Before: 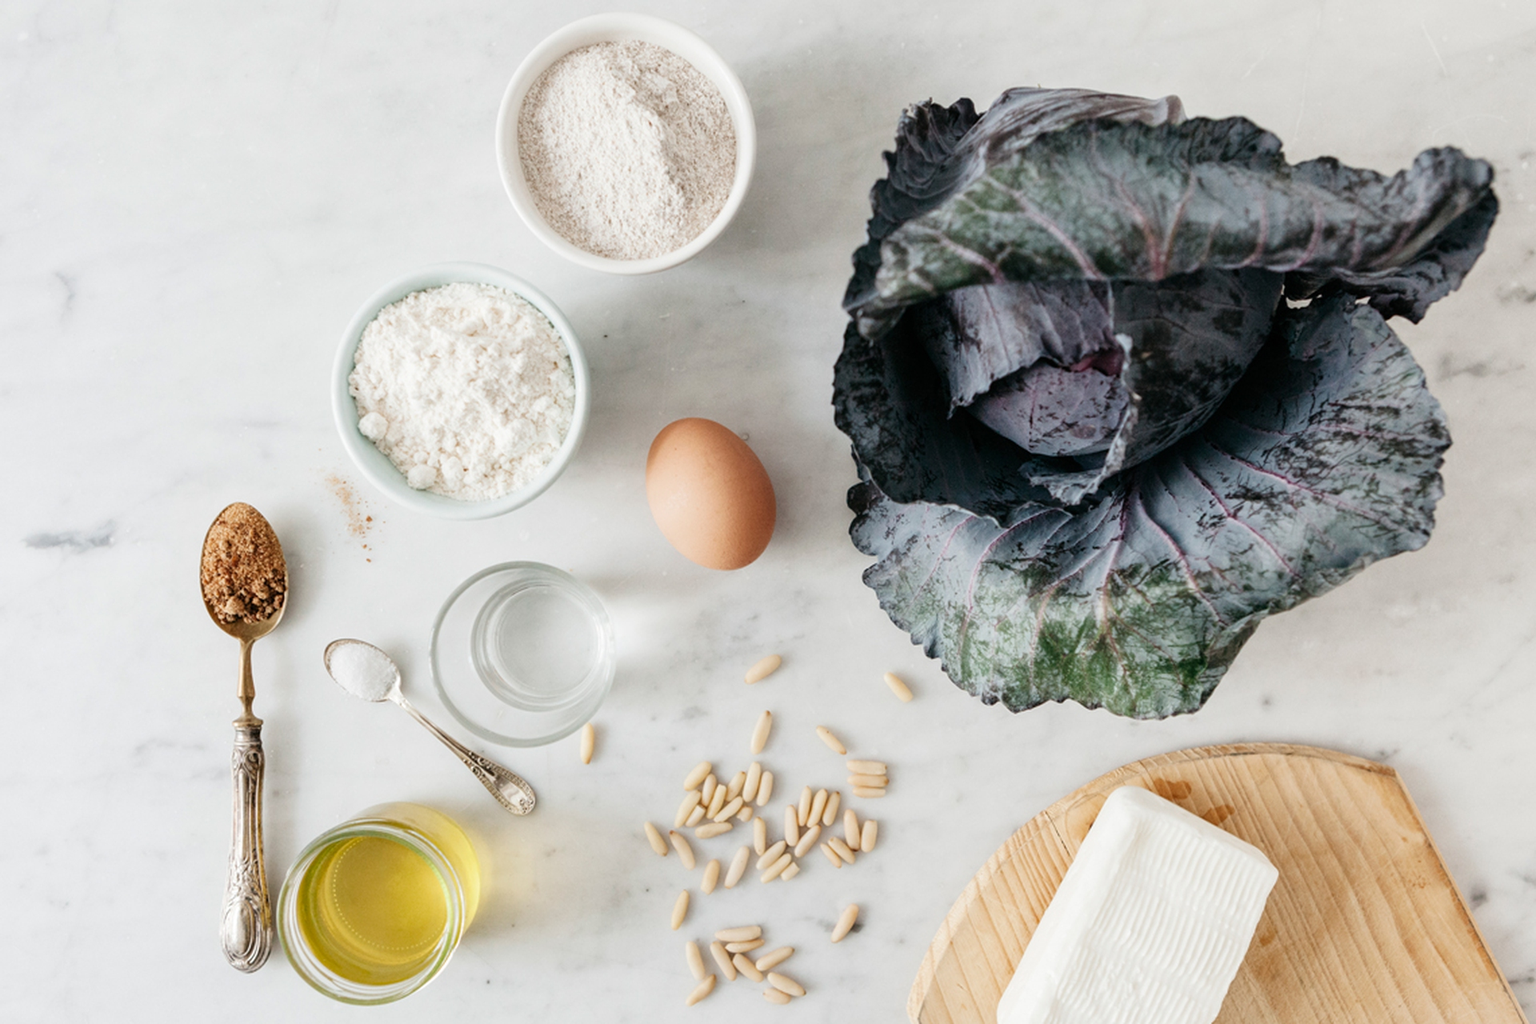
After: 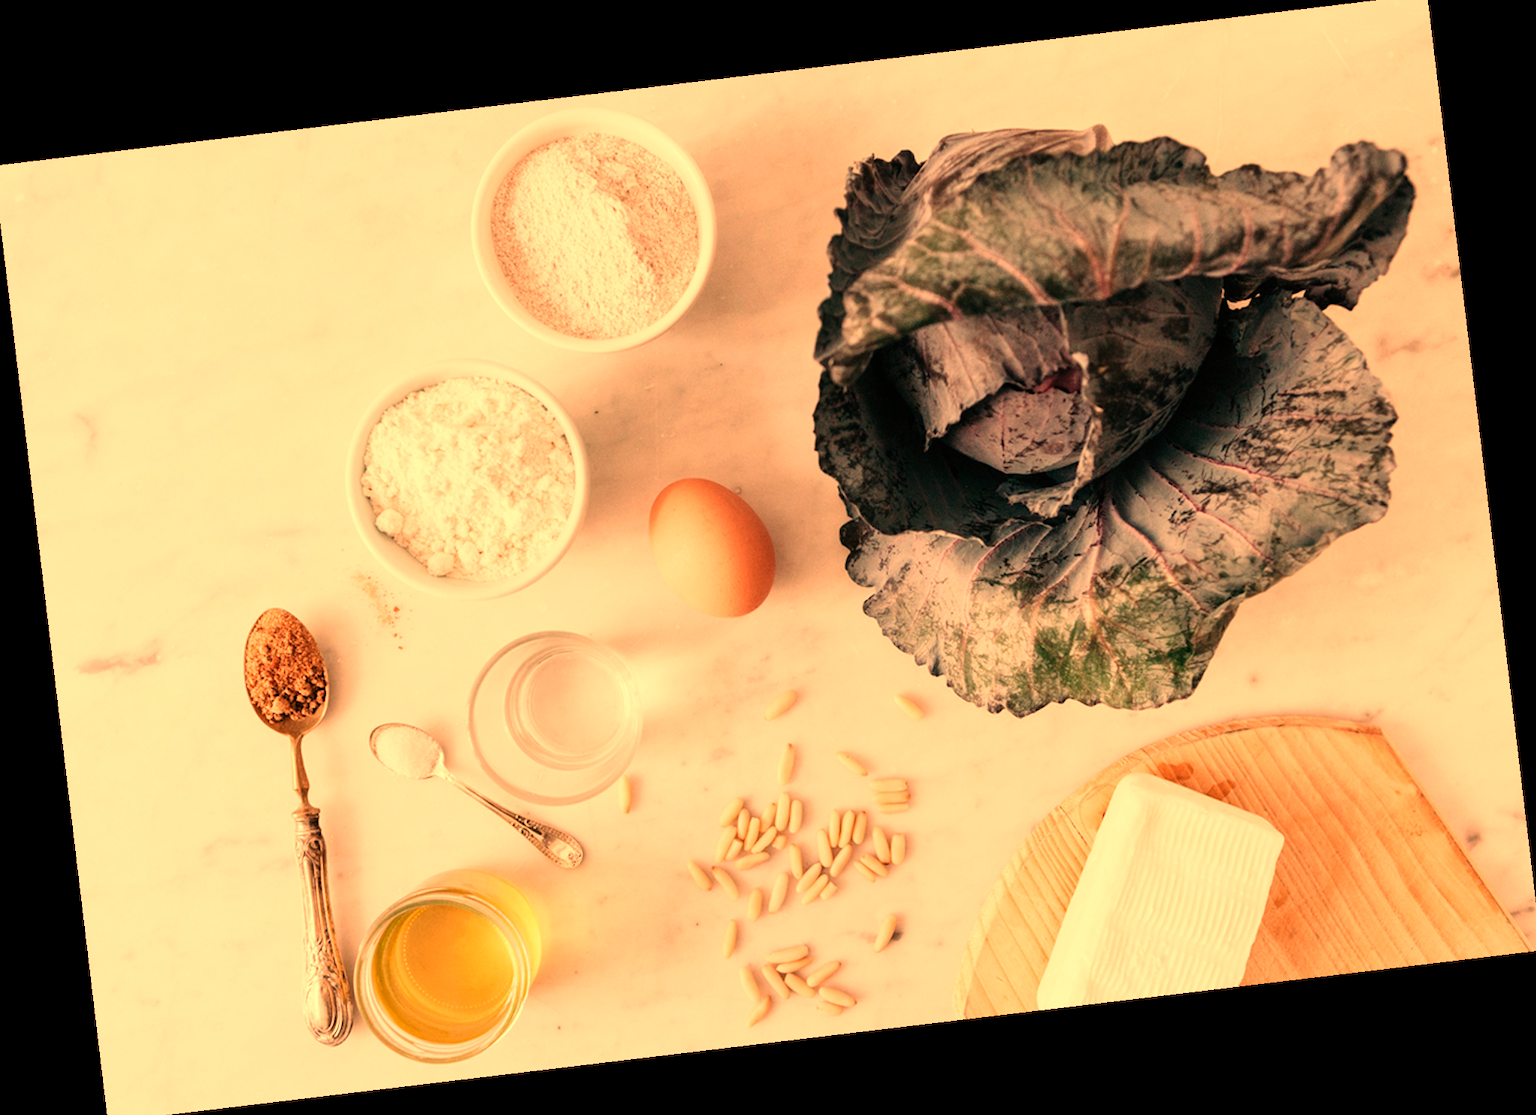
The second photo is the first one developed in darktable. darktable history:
crop: left 0.434%, top 0.485%, right 0.244%, bottom 0.386%
rotate and perspective: rotation -6.83°, automatic cropping off
exposure: exposure 0.014 EV, compensate highlight preservation false
white balance: red 1.467, blue 0.684
